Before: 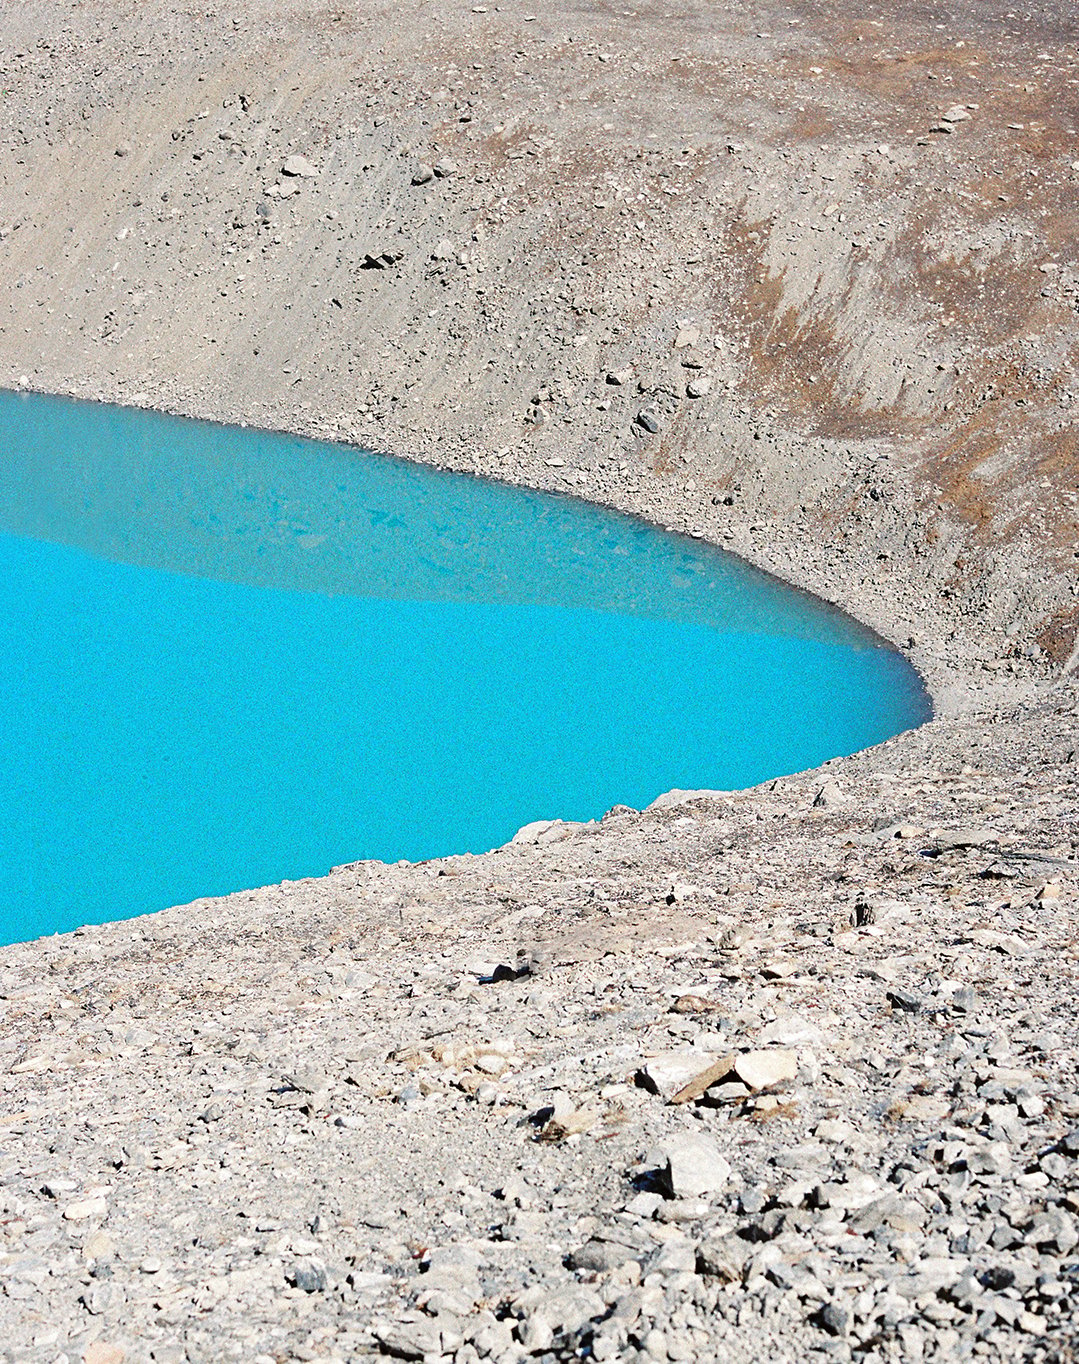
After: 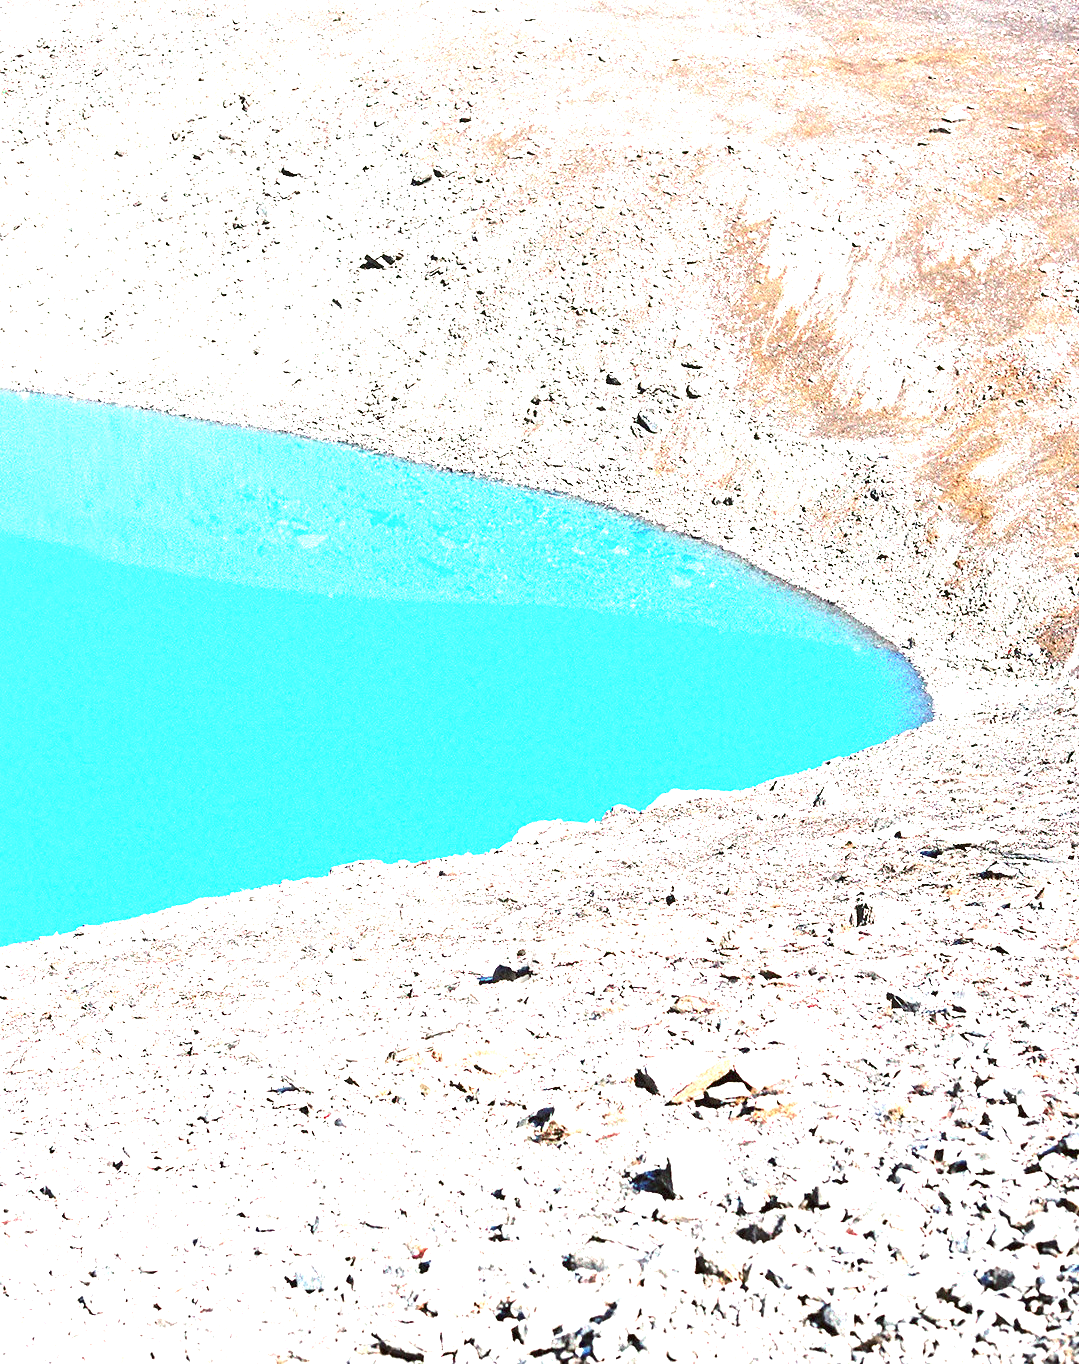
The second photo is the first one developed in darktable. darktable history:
exposure: black level correction 0, exposure 1.893 EV, compensate exposure bias true, compensate highlight preservation false
color zones: curves: ch0 [(0.27, 0.396) (0.563, 0.504) (0.75, 0.5) (0.787, 0.307)]
